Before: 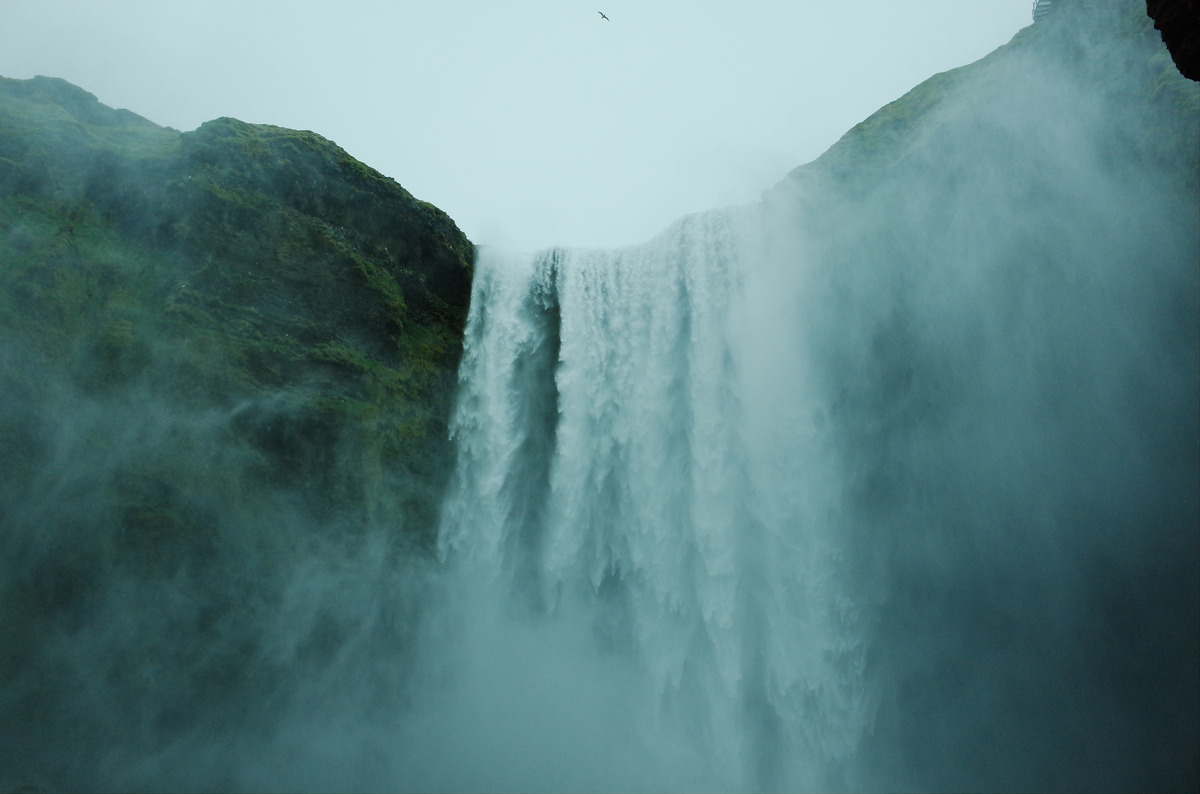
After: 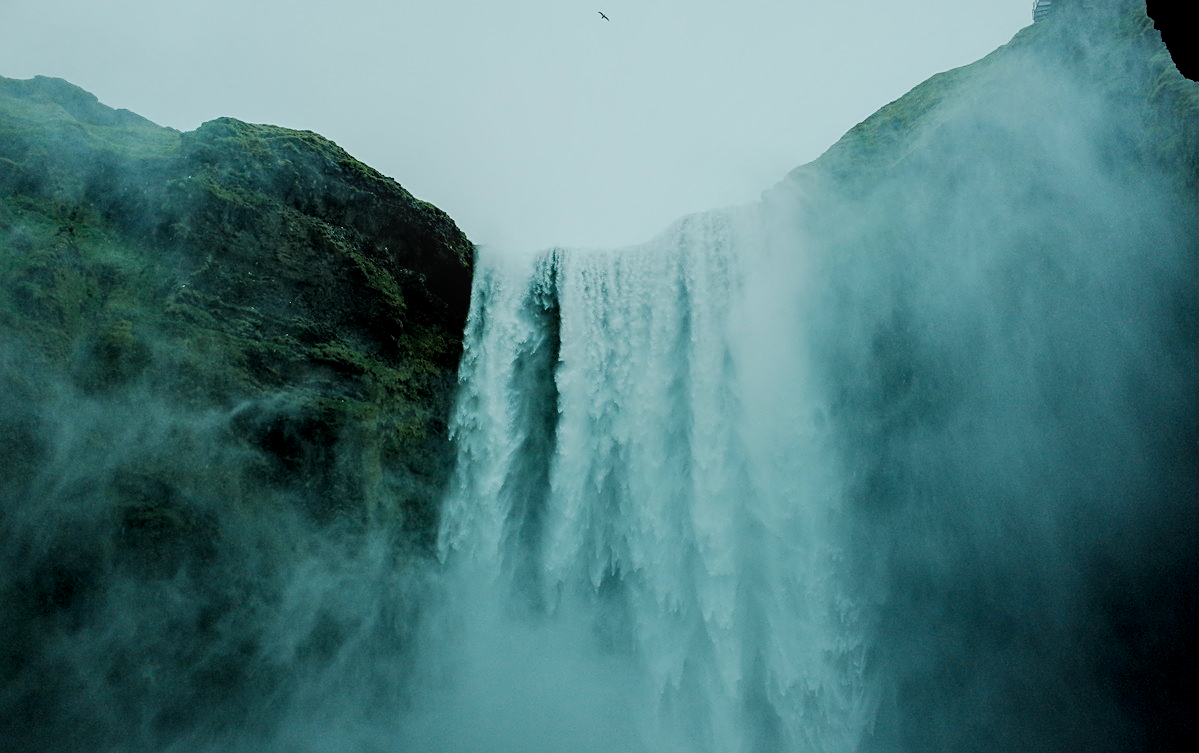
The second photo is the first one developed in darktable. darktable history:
rotate and perspective: crop left 0, crop top 0
local contrast: detail 130%
contrast brightness saturation: saturation -0.05
sharpen: on, module defaults
color balance rgb: perceptual saturation grading › global saturation 25%, global vibrance 20%
filmic rgb: black relative exposure -5 EV, hardness 2.88, contrast 1.2
crop and rotate: top 0%, bottom 5.097%
